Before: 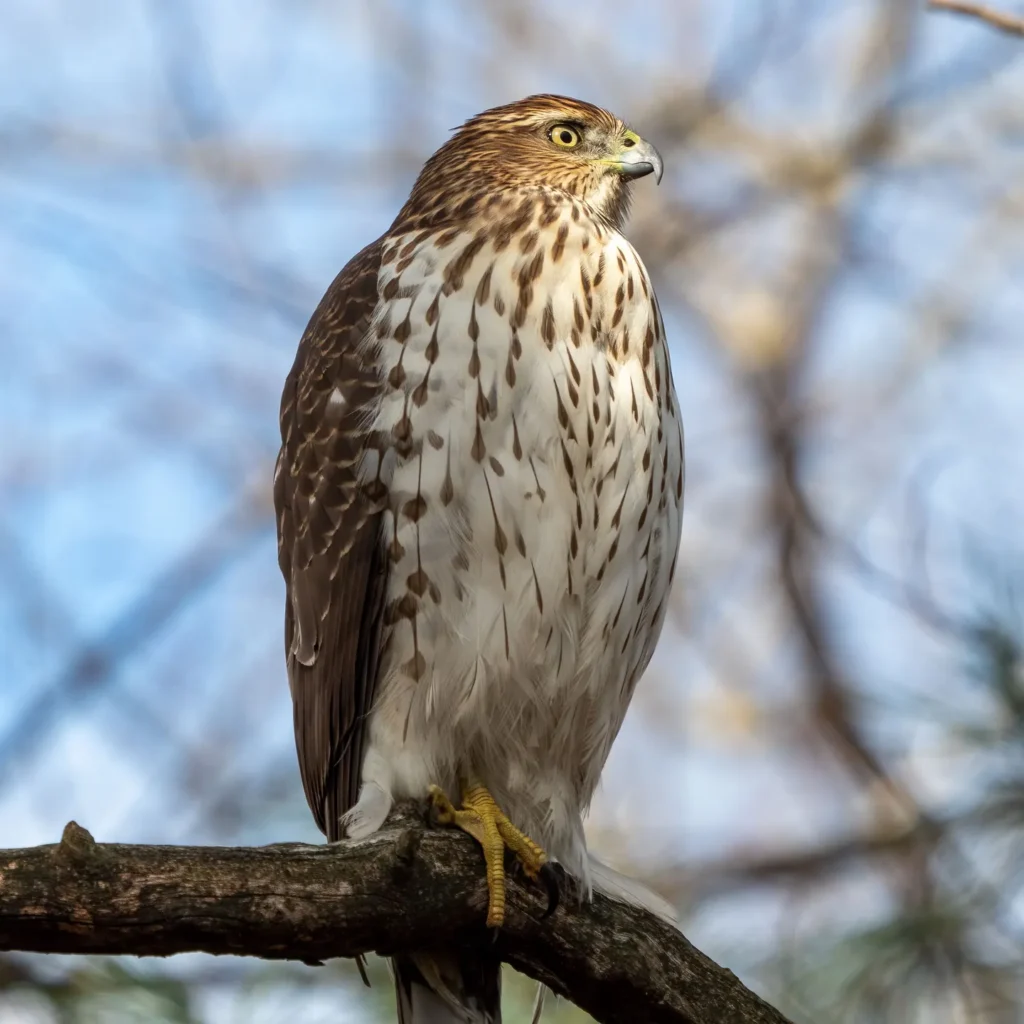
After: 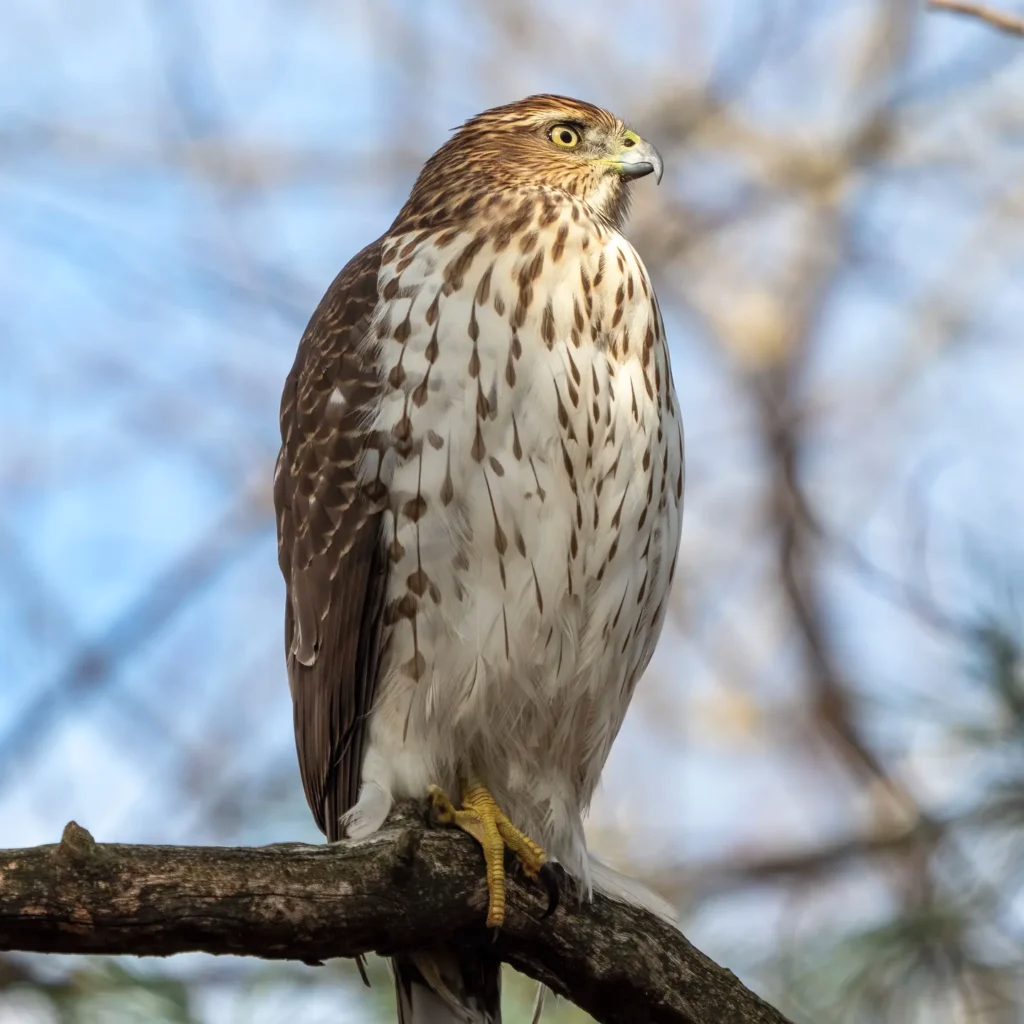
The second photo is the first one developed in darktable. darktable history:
contrast brightness saturation: contrast 0.055, brightness 0.067, saturation 0.014
